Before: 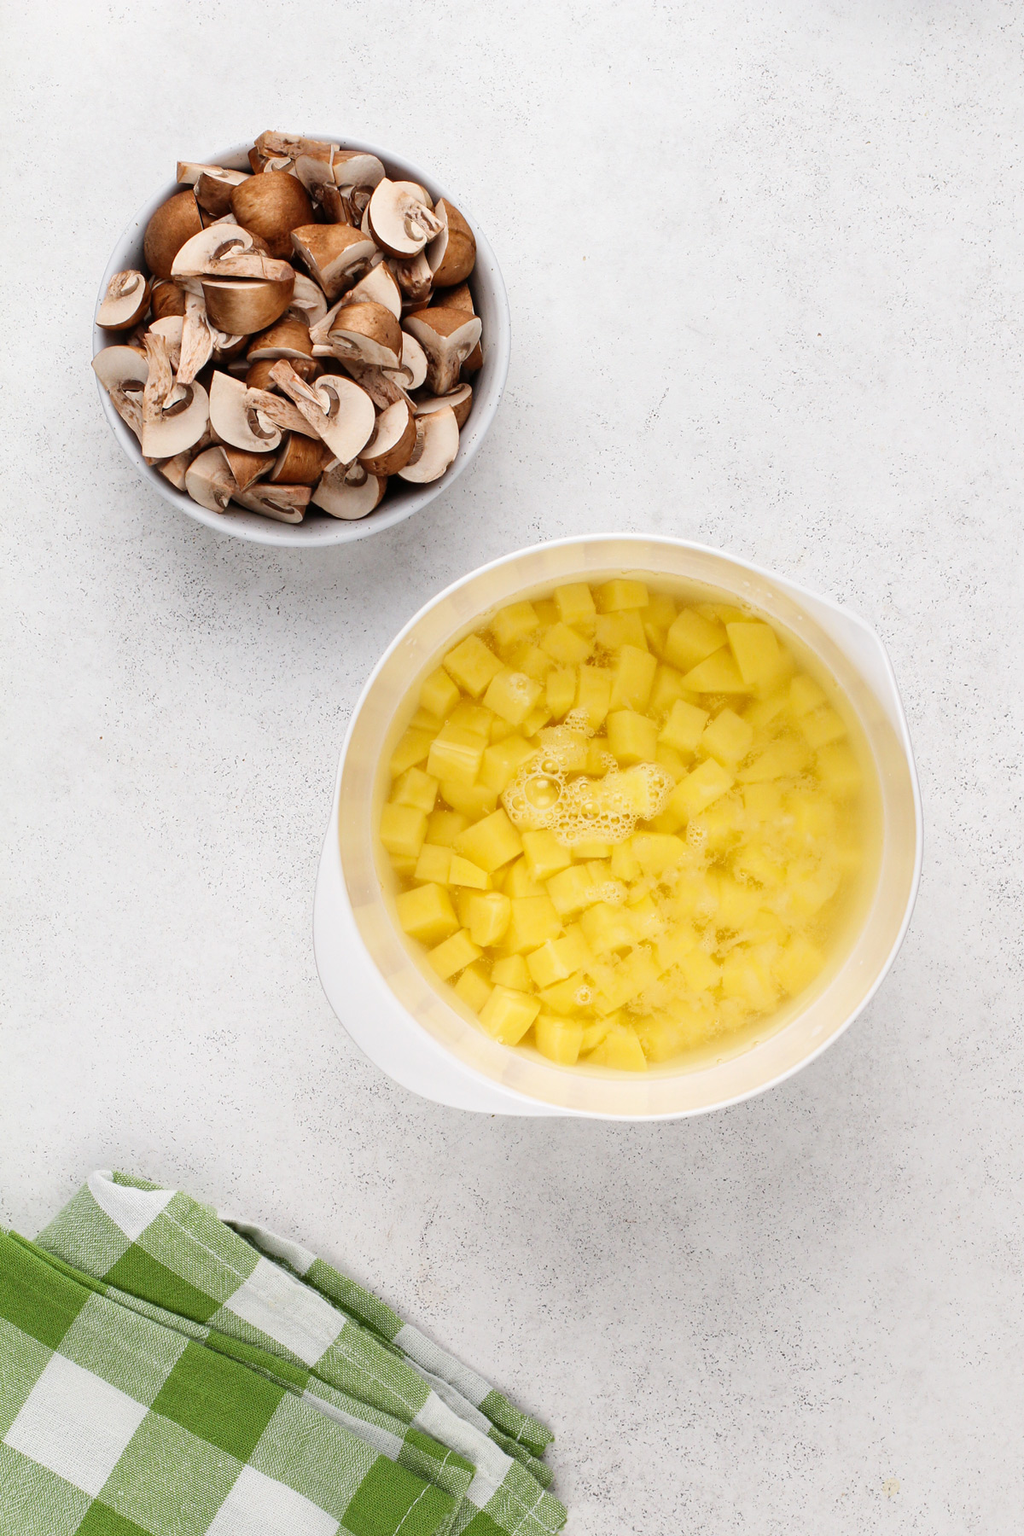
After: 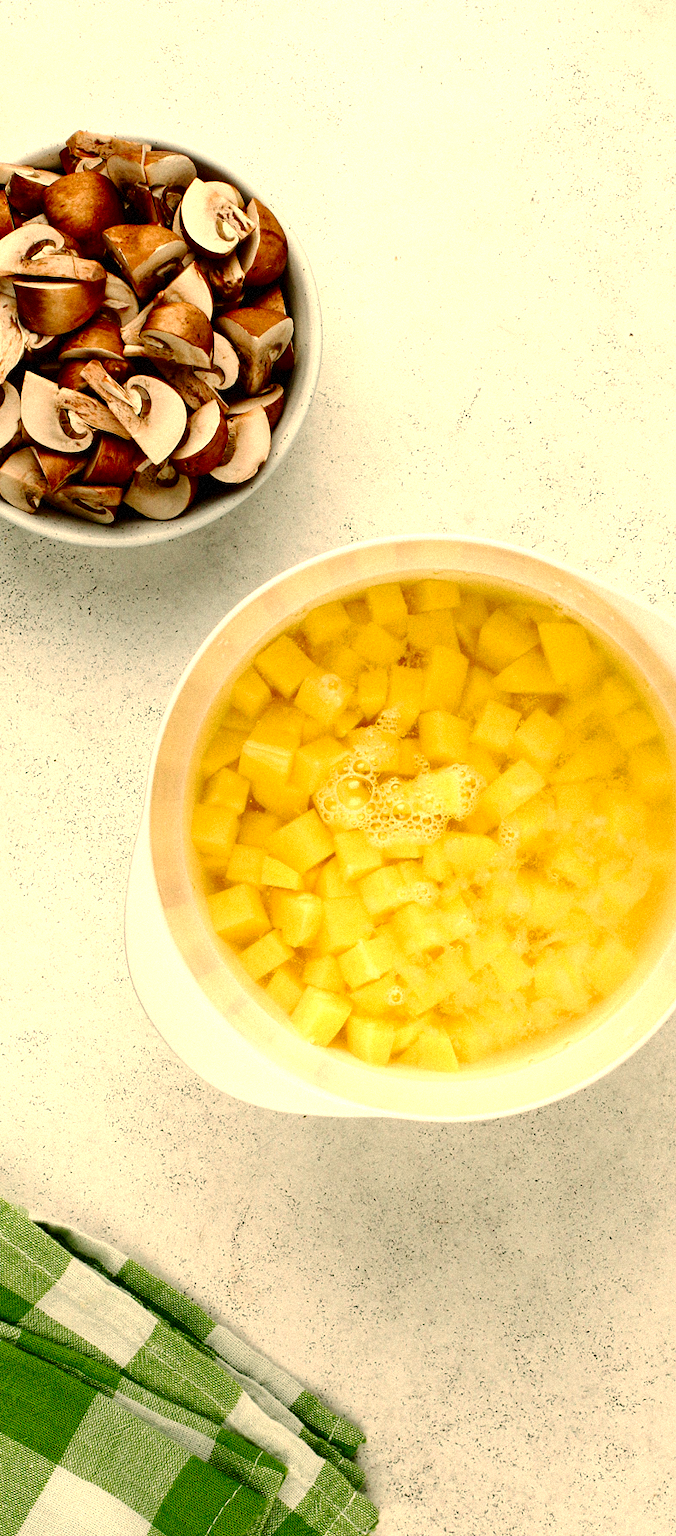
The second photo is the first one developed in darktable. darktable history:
grain: mid-tones bias 0%
contrast brightness saturation: brightness -0.25, saturation 0.2
color balance: mode lift, gamma, gain (sRGB), lift [1.014, 0.966, 0.918, 0.87], gamma [0.86, 0.734, 0.918, 0.976], gain [1.063, 1.13, 1.063, 0.86]
base curve: curves: ch0 [(0, 0) (0.158, 0.273) (0.879, 0.895) (1, 1)], preserve colors none
crop and rotate: left 18.442%, right 15.508%
